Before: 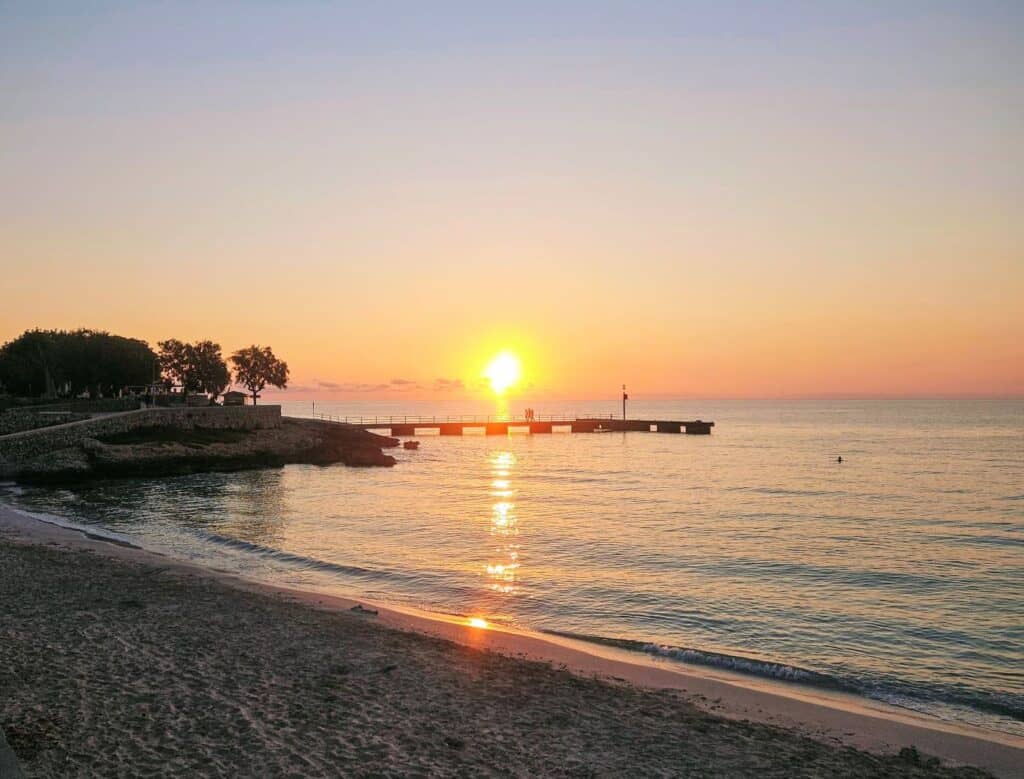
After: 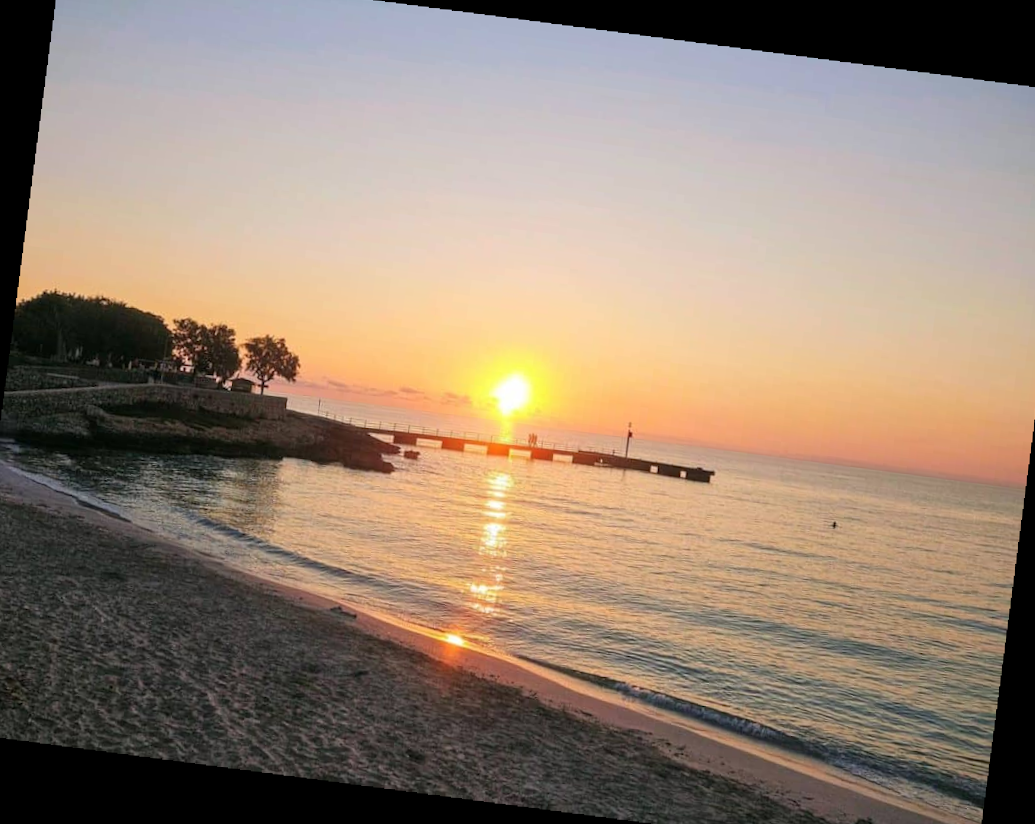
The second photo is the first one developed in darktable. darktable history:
rotate and perspective: rotation 5.12°, automatic cropping off
crop and rotate: angle -2.38°
